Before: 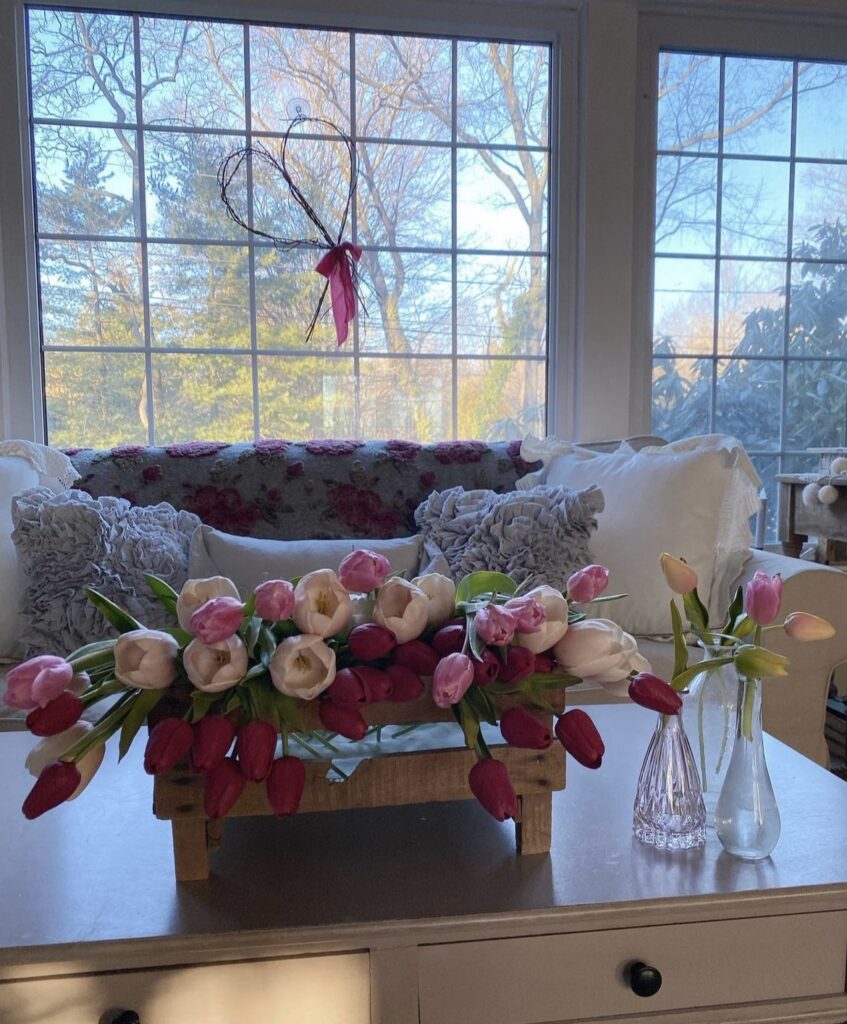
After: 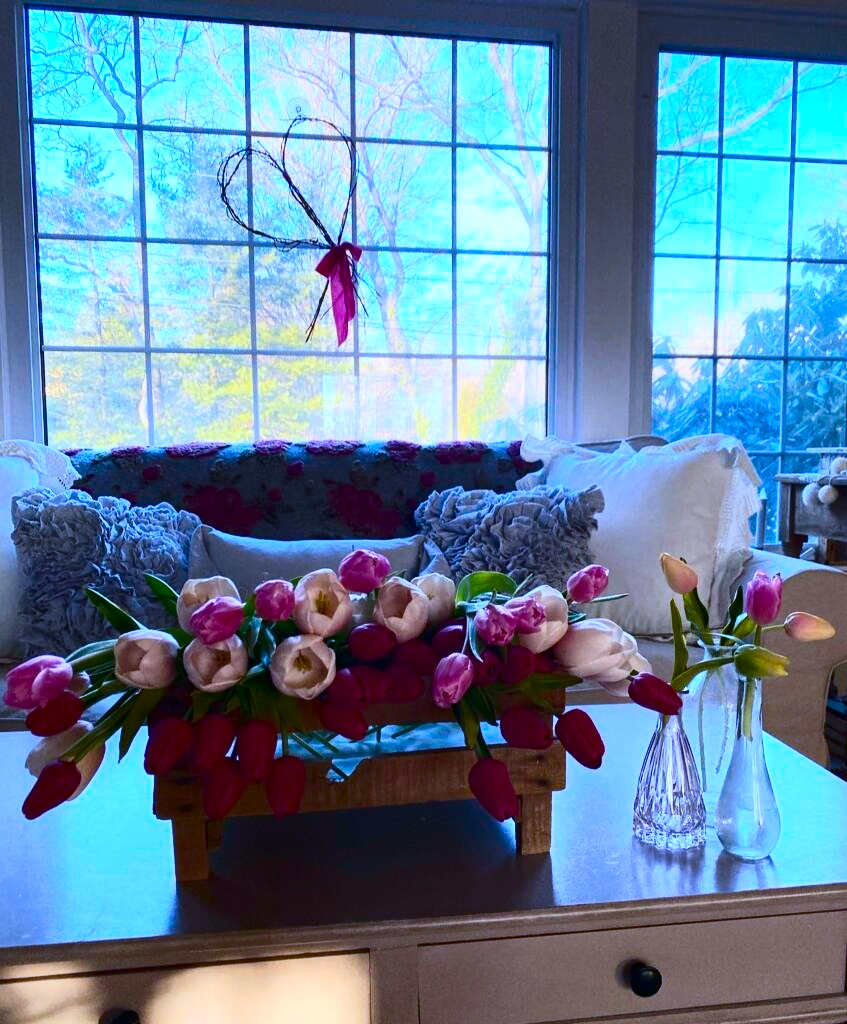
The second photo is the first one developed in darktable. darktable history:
white balance: red 0.948, green 1.02, blue 1.176
contrast brightness saturation: contrast 0.4, brightness 0.05, saturation 0.25
color balance rgb: perceptual saturation grading › global saturation 25%, global vibrance 20%
